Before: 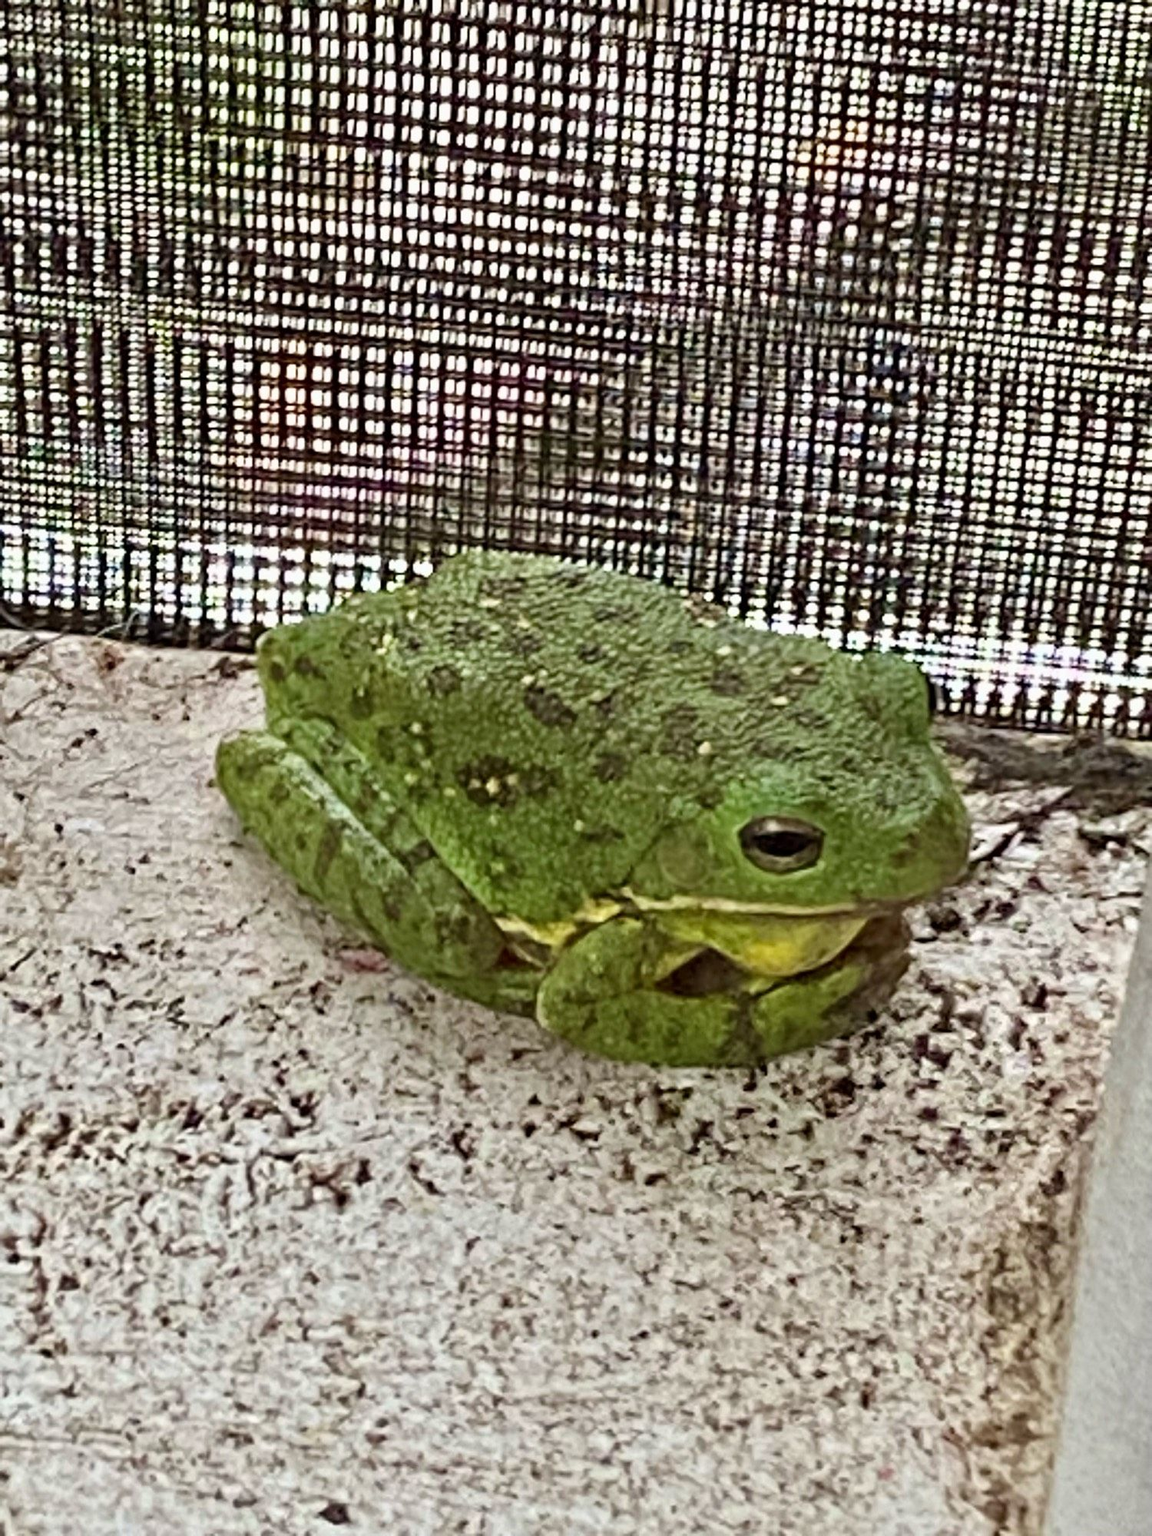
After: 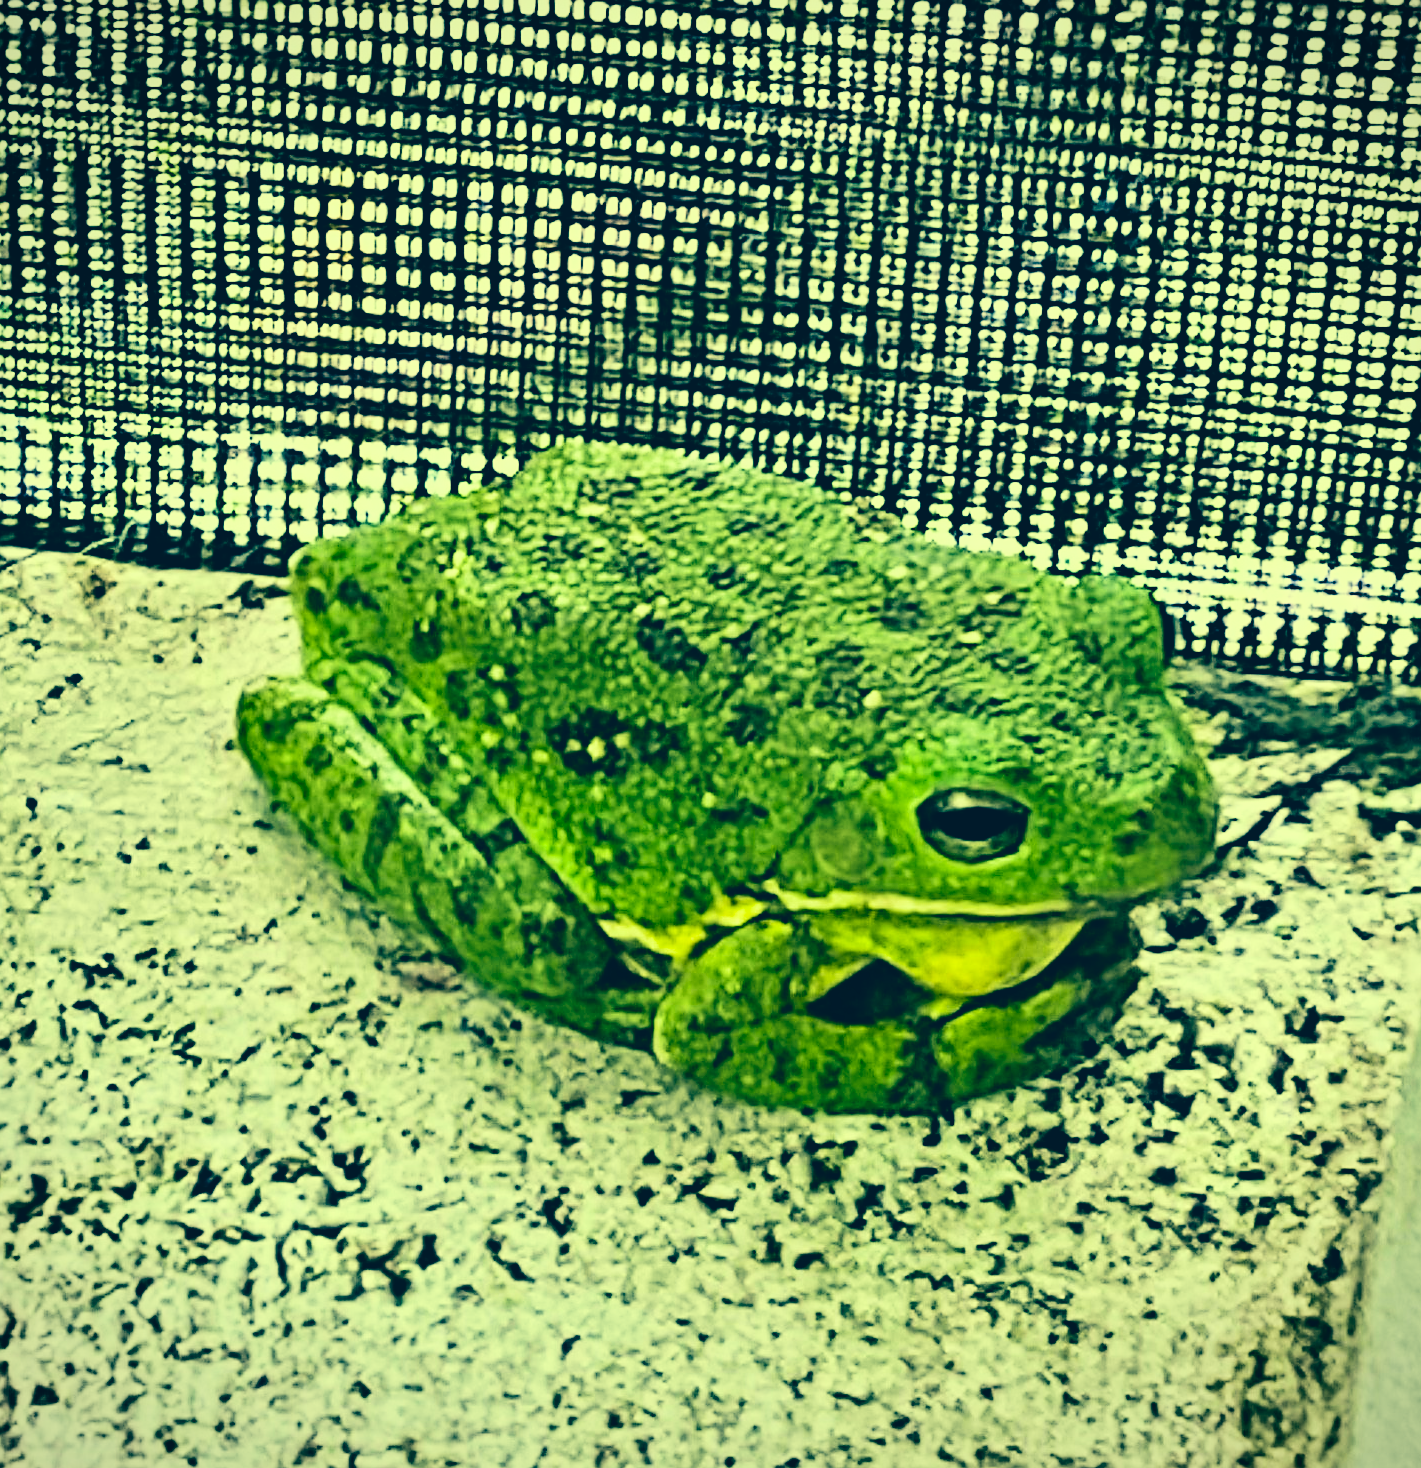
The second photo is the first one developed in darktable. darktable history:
color correction: highlights a* -15.94, highlights b* 39.71, shadows a* -39.22, shadows b* -26.61
contrast brightness saturation: contrast 0.198, brightness 0.149, saturation 0.15
vignetting: fall-off start 97.37%, fall-off radius 78.03%, brightness -0.461, saturation -0.291, width/height ratio 1.115
crop and rotate: left 3.011%, top 13.777%, right 2.221%, bottom 12.797%
shadows and highlights: low approximation 0.01, soften with gaussian
exposure: exposure 0.379 EV, compensate highlight preservation false
filmic rgb: black relative exposure -5.06 EV, white relative exposure 3.54 EV, hardness 3.18, contrast 1.411, highlights saturation mix -48.98%
sharpen: radius 1.439, amount 0.408, threshold 1.5
